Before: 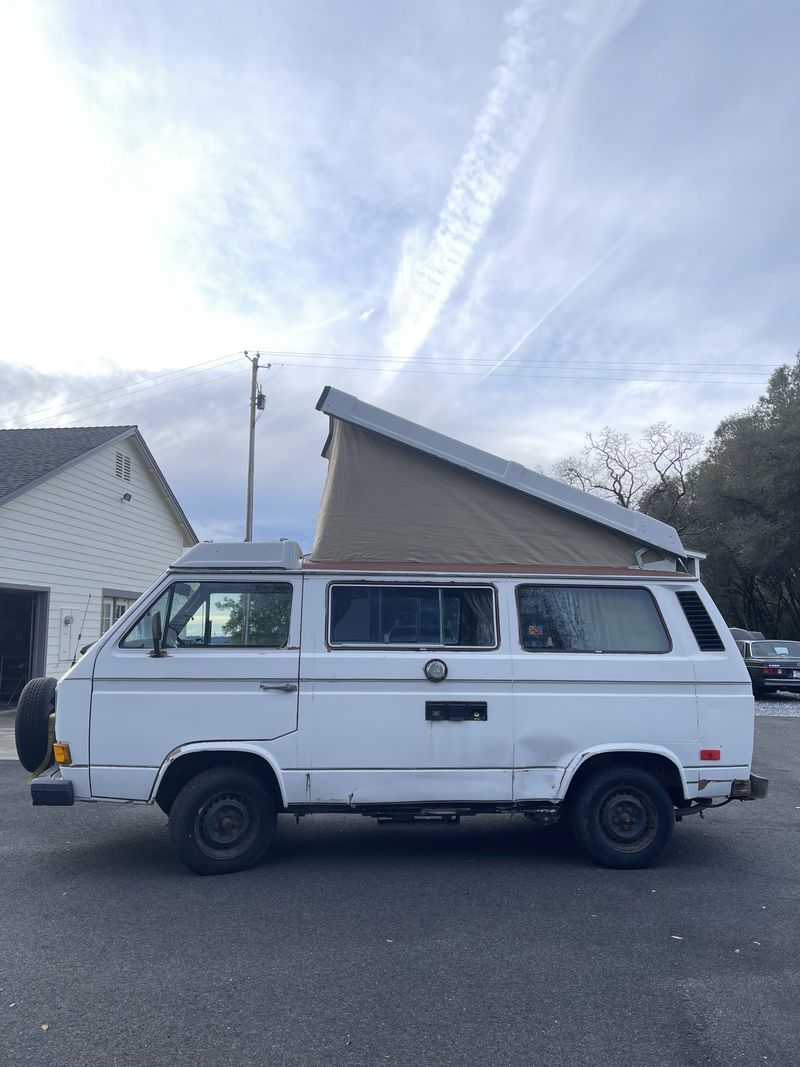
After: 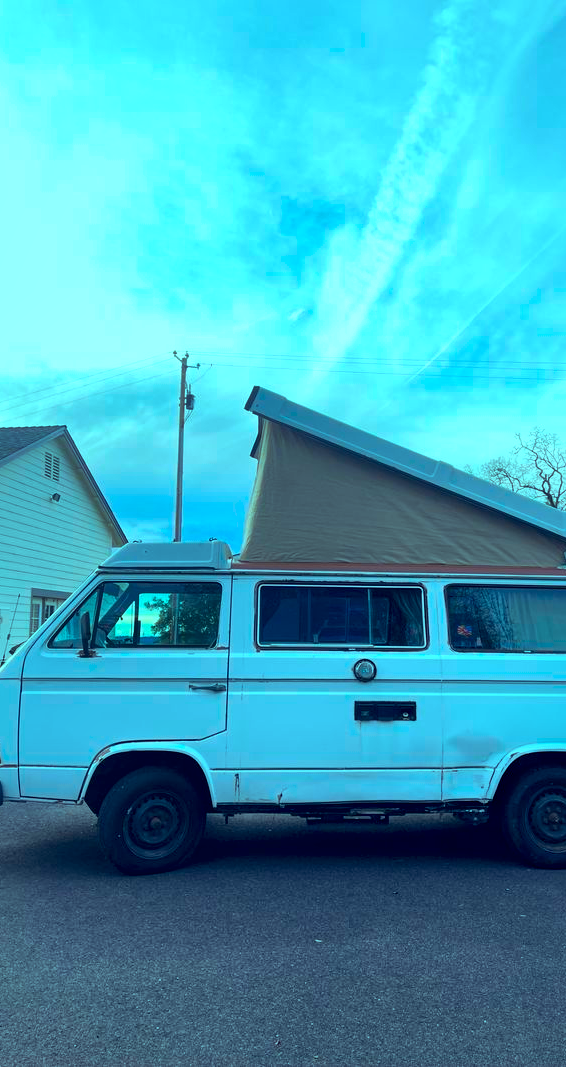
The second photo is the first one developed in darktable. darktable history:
crop and rotate: left 8.939%, right 20.288%
local contrast: mode bilateral grid, contrast 100, coarseness 100, detail 165%, midtone range 0.2
color balance rgb: highlights gain › chroma 7.497%, highlights gain › hue 181.92°, global offset › chroma 0.131%, global offset › hue 253.93°, linear chroma grading › global chroma 33.349%, perceptual saturation grading › global saturation 17.933%, global vibrance 20%
